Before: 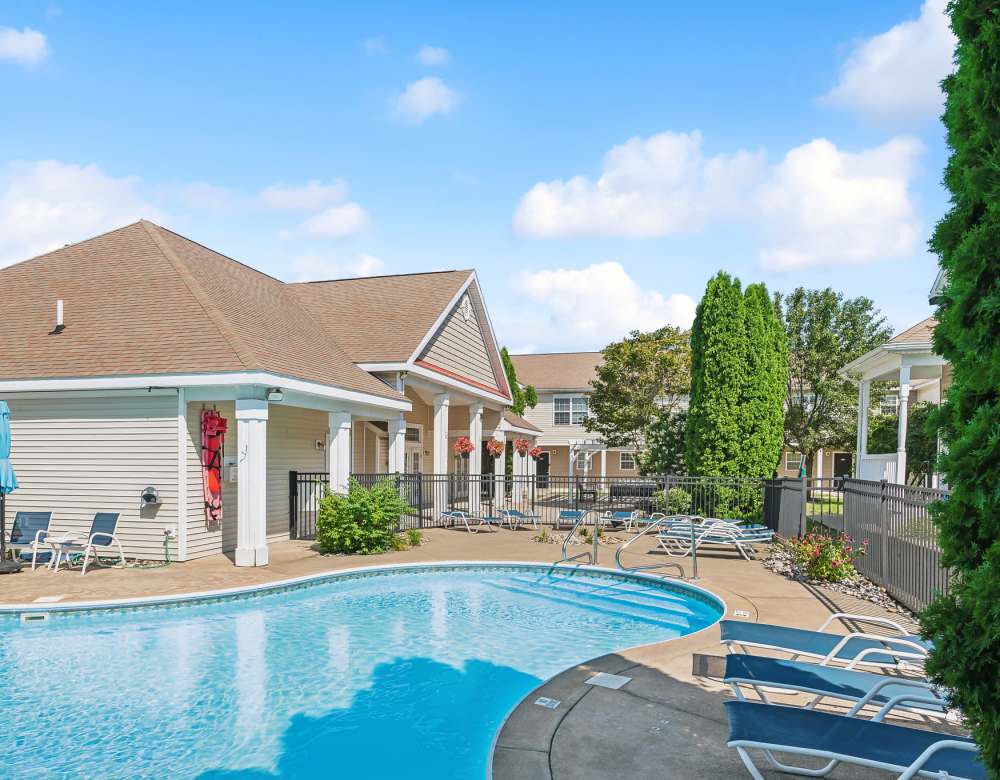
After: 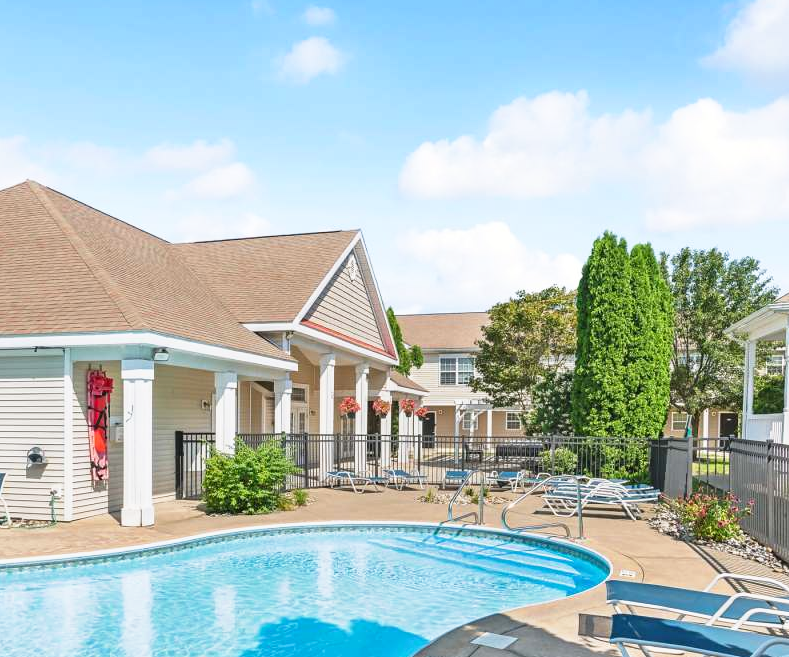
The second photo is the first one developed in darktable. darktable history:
crop: left 11.438%, top 5.204%, right 9.584%, bottom 10.527%
tone curve: curves: ch0 [(0, 0) (0.003, 0.003) (0.011, 0.012) (0.025, 0.027) (0.044, 0.048) (0.069, 0.076) (0.1, 0.109) (0.136, 0.148) (0.177, 0.194) (0.224, 0.245) (0.277, 0.303) (0.335, 0.366) (0.399, 0.436) (0.468, 0.511) (0.543, 0.593) (0.623, 0.681) (0.709, 0.775) (0.801, 0.875) (0.898, 0.954) (1, 1)], preserve colors none
